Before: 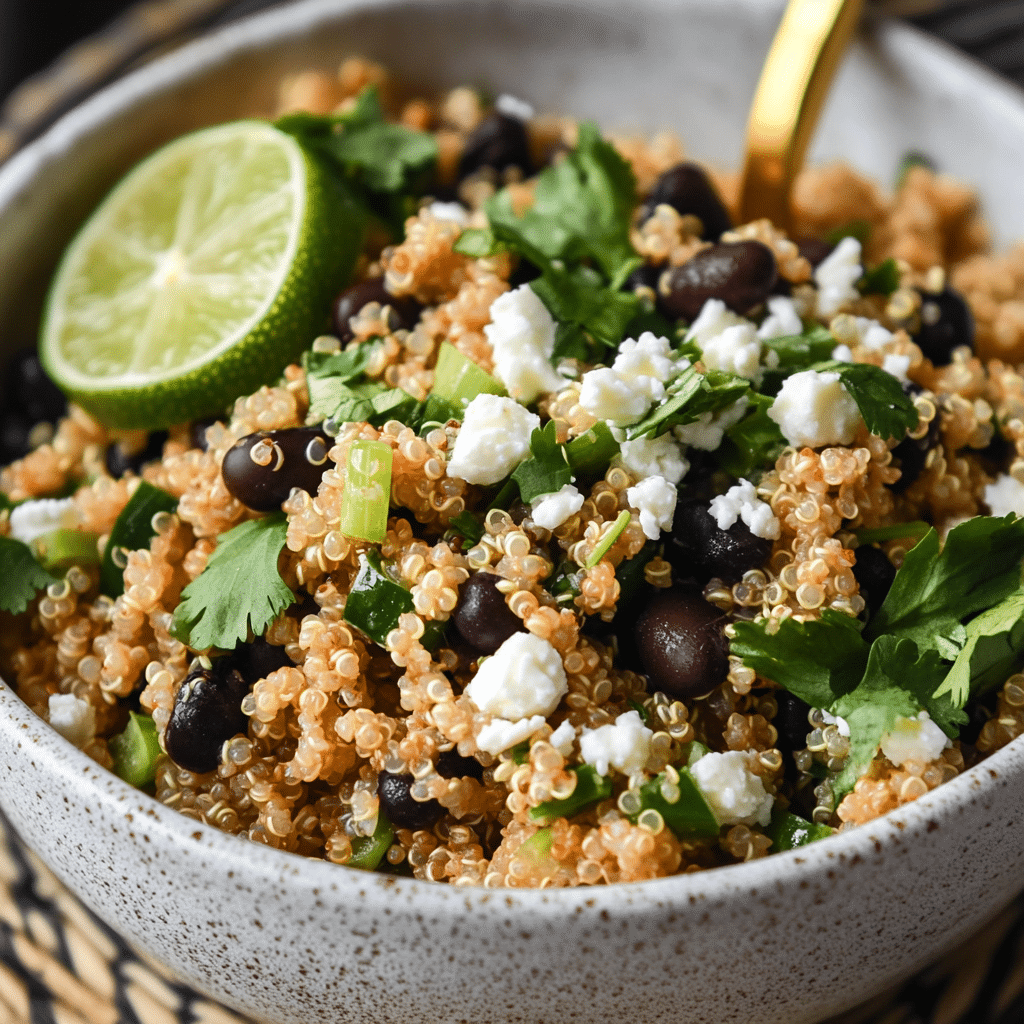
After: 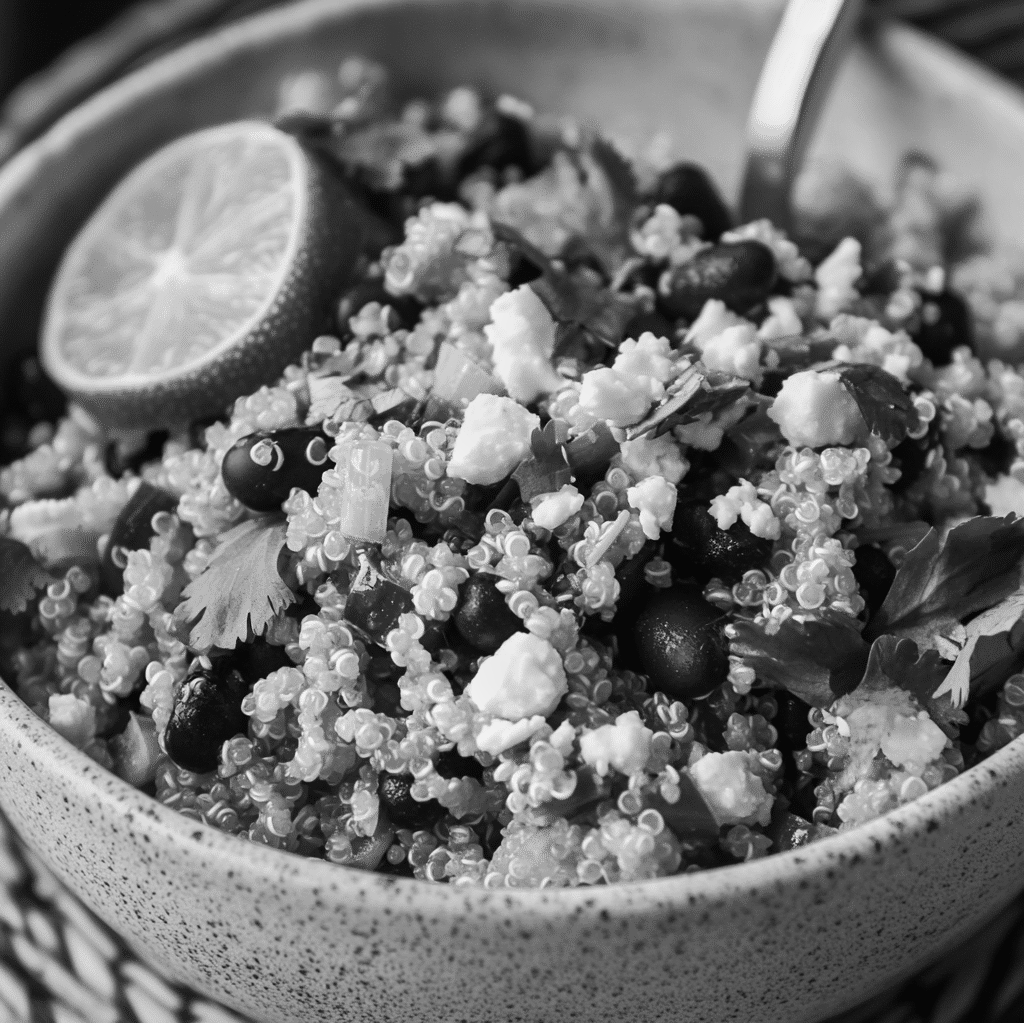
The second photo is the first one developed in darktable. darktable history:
crop: bottom 0.071%
monochrome: a 26.22, b 42.67, size 0.8
